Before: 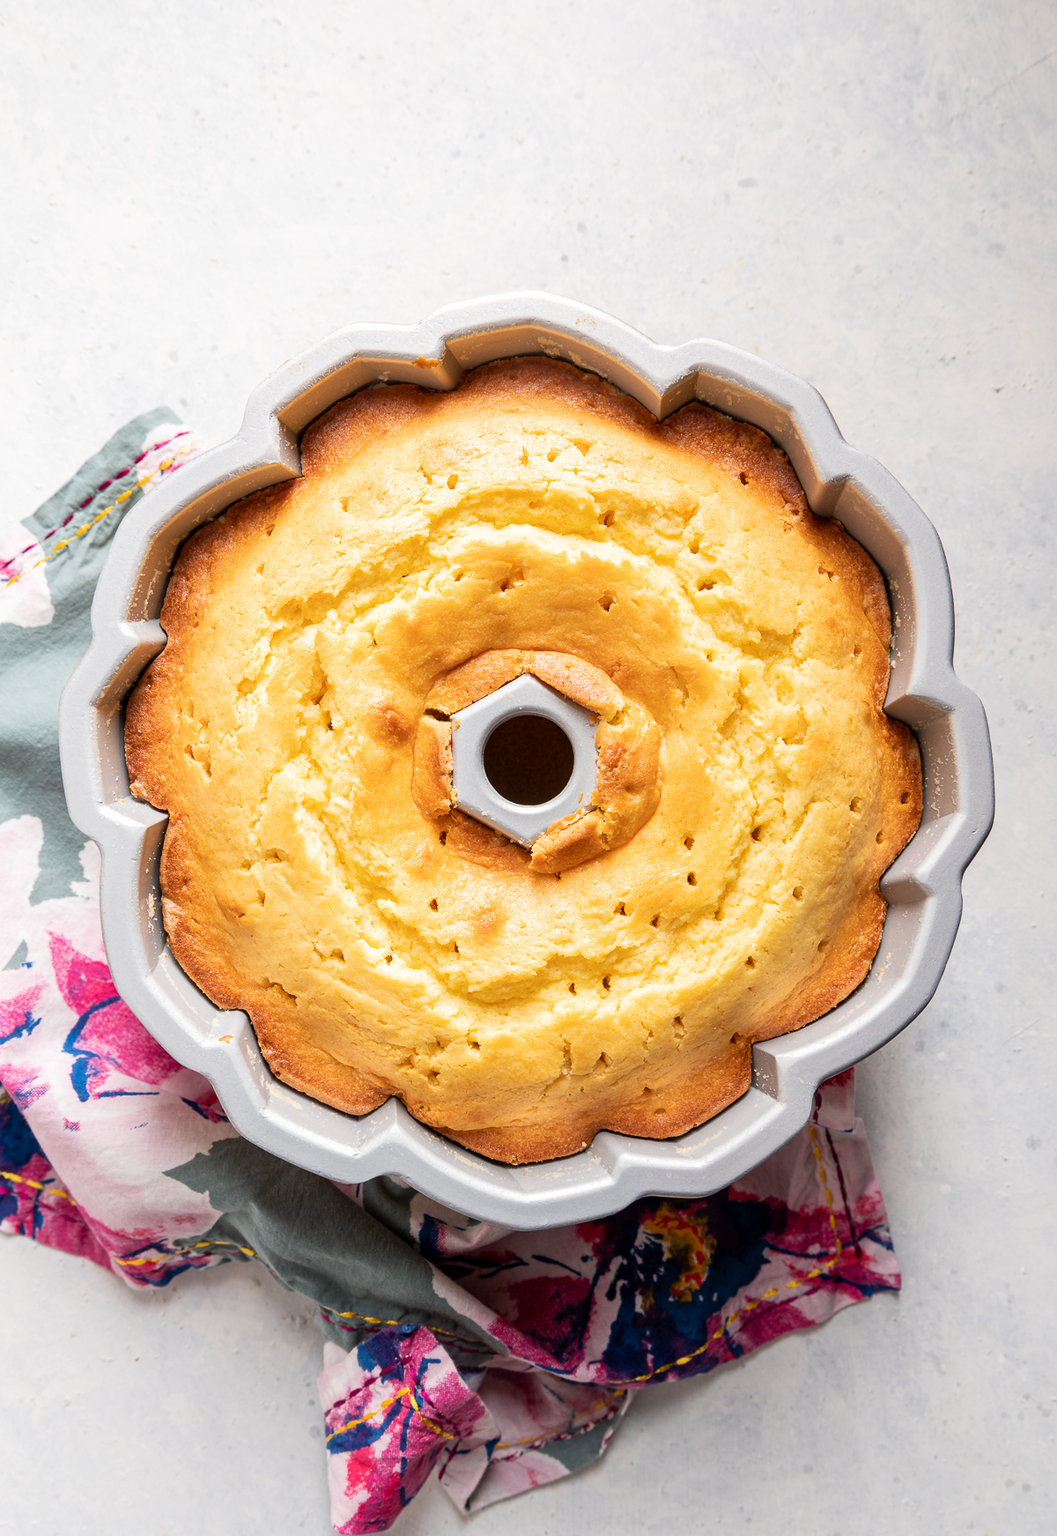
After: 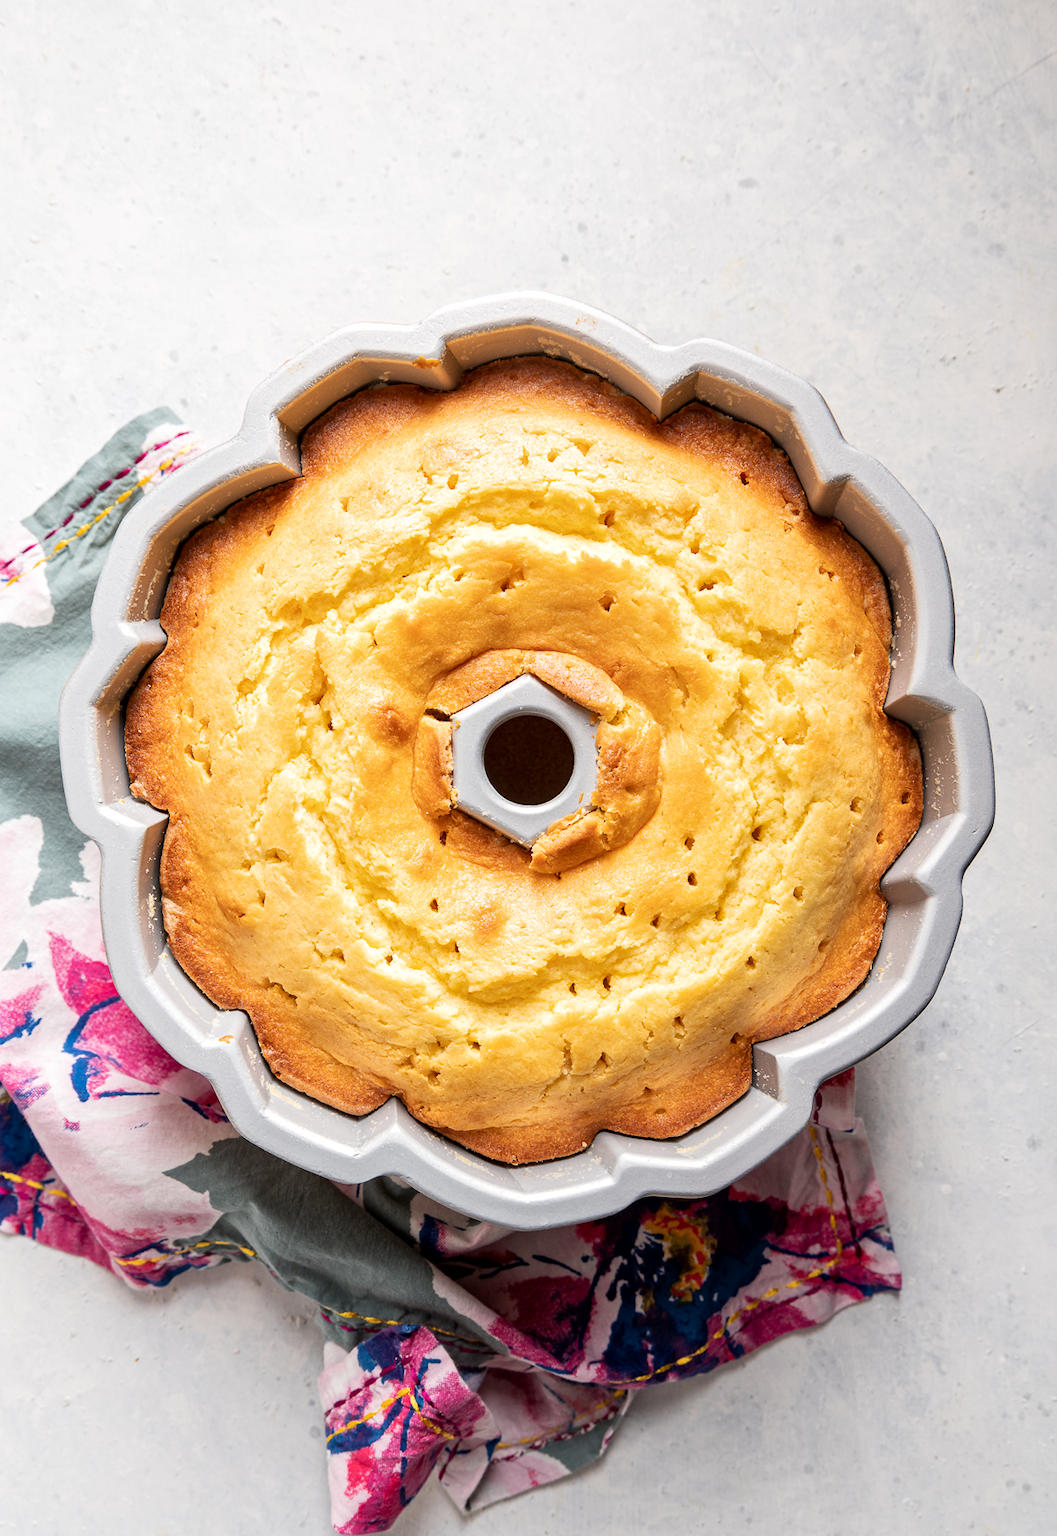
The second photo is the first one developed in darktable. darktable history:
local contrast: mode bilateral grid, contrast 29, coarseness 16, detail 116%, midtone range 0.2
